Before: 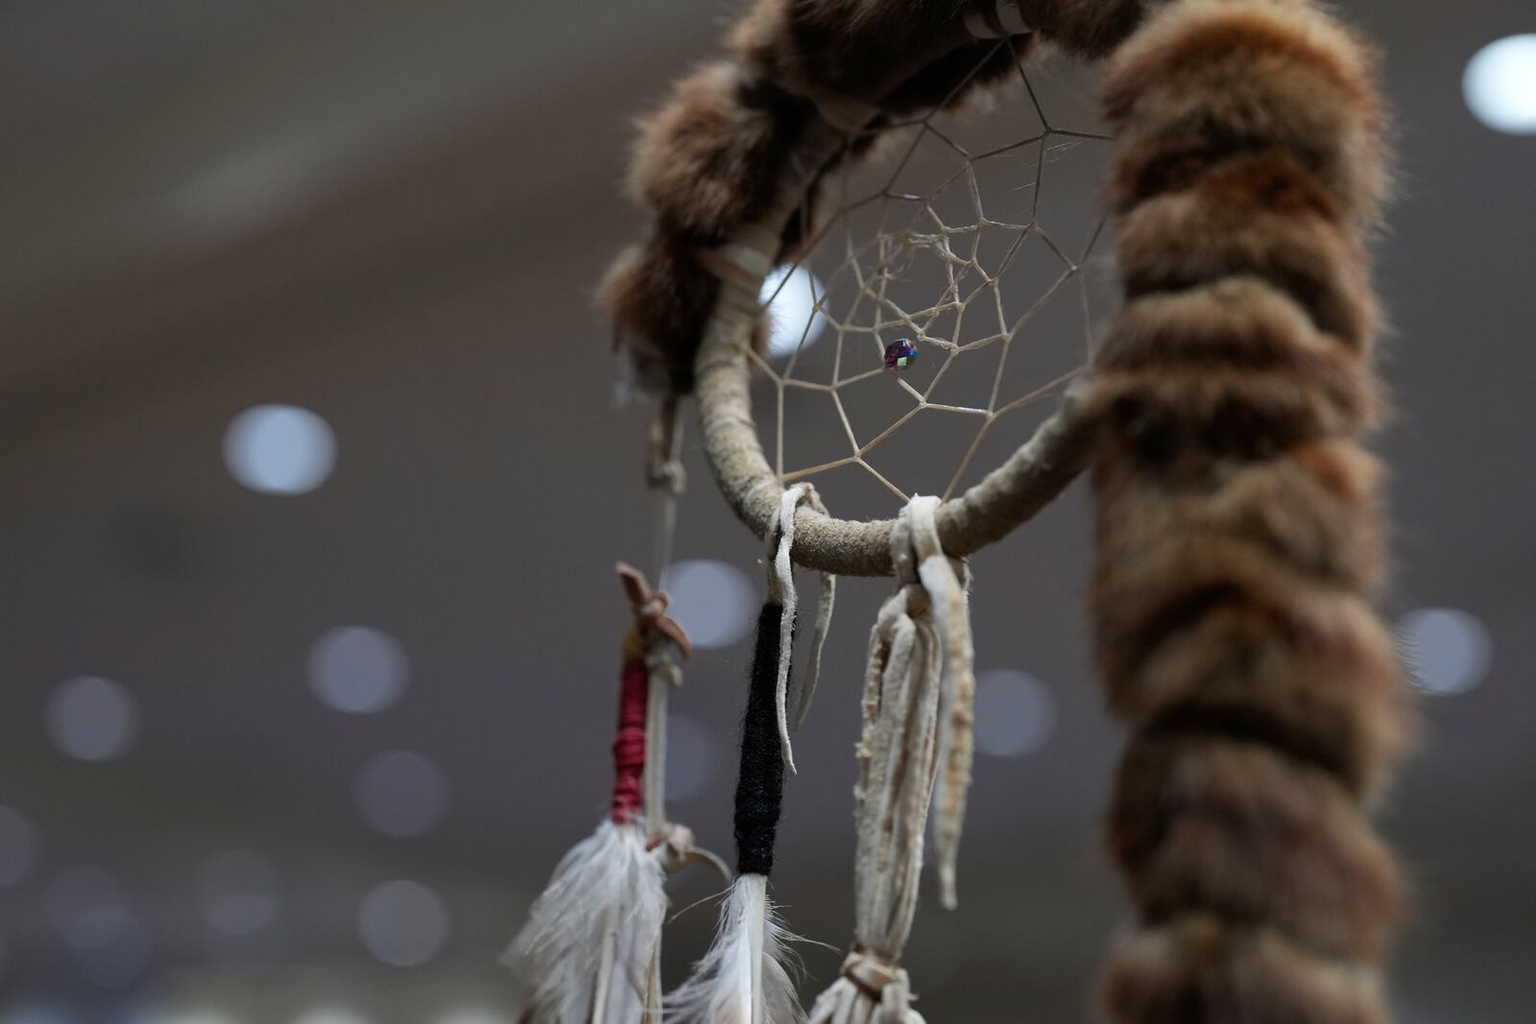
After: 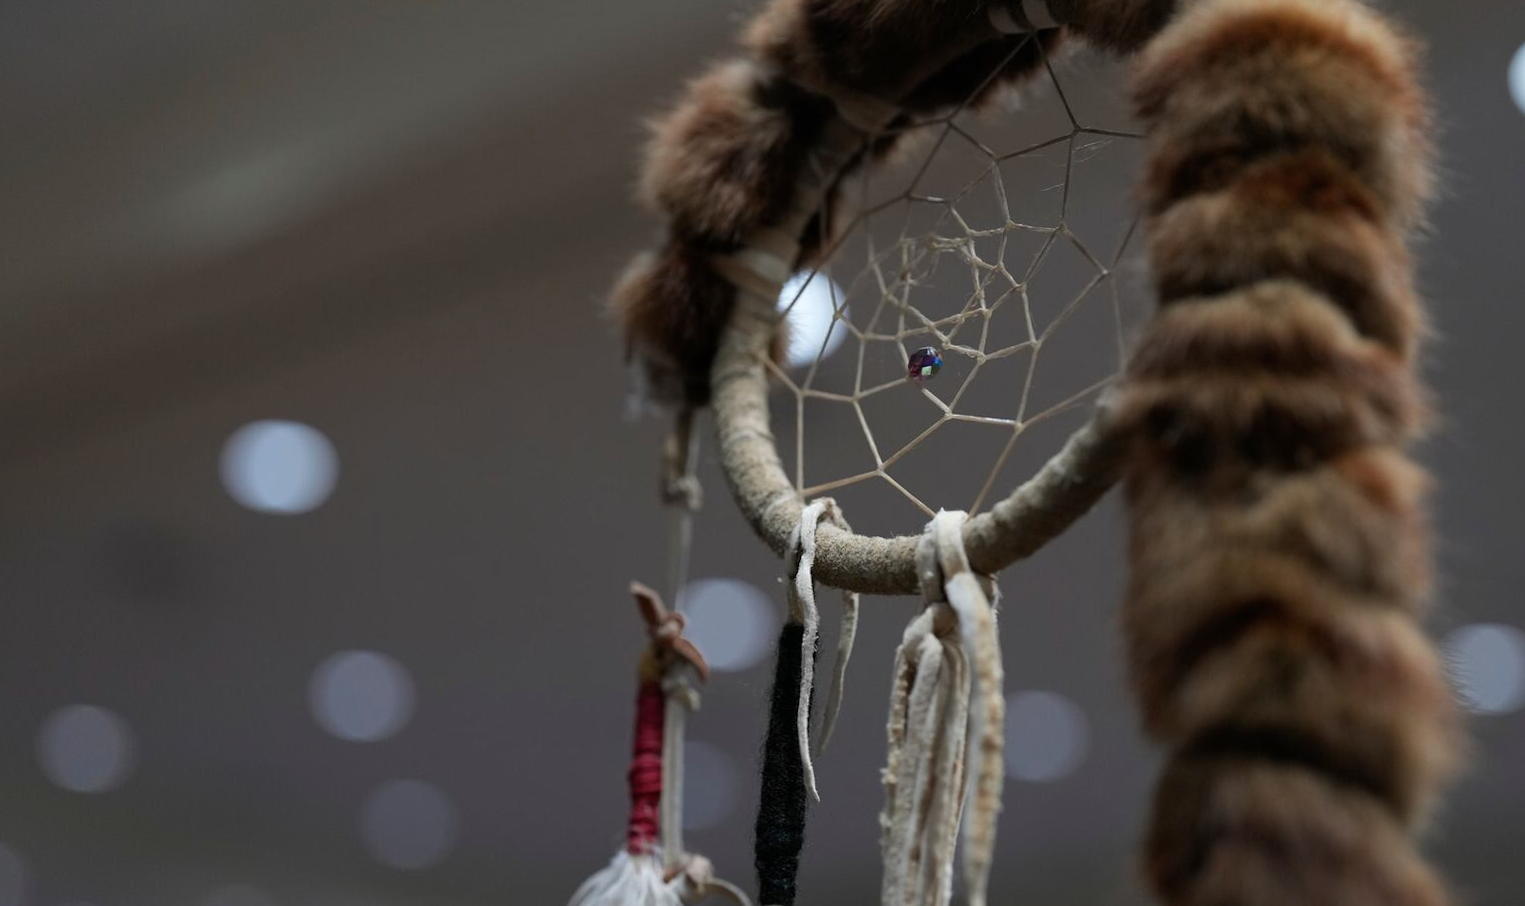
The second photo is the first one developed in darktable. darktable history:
crop and rotate: angle 0.402°, left 0.249%, right 3.432%, bottom 14.164%
